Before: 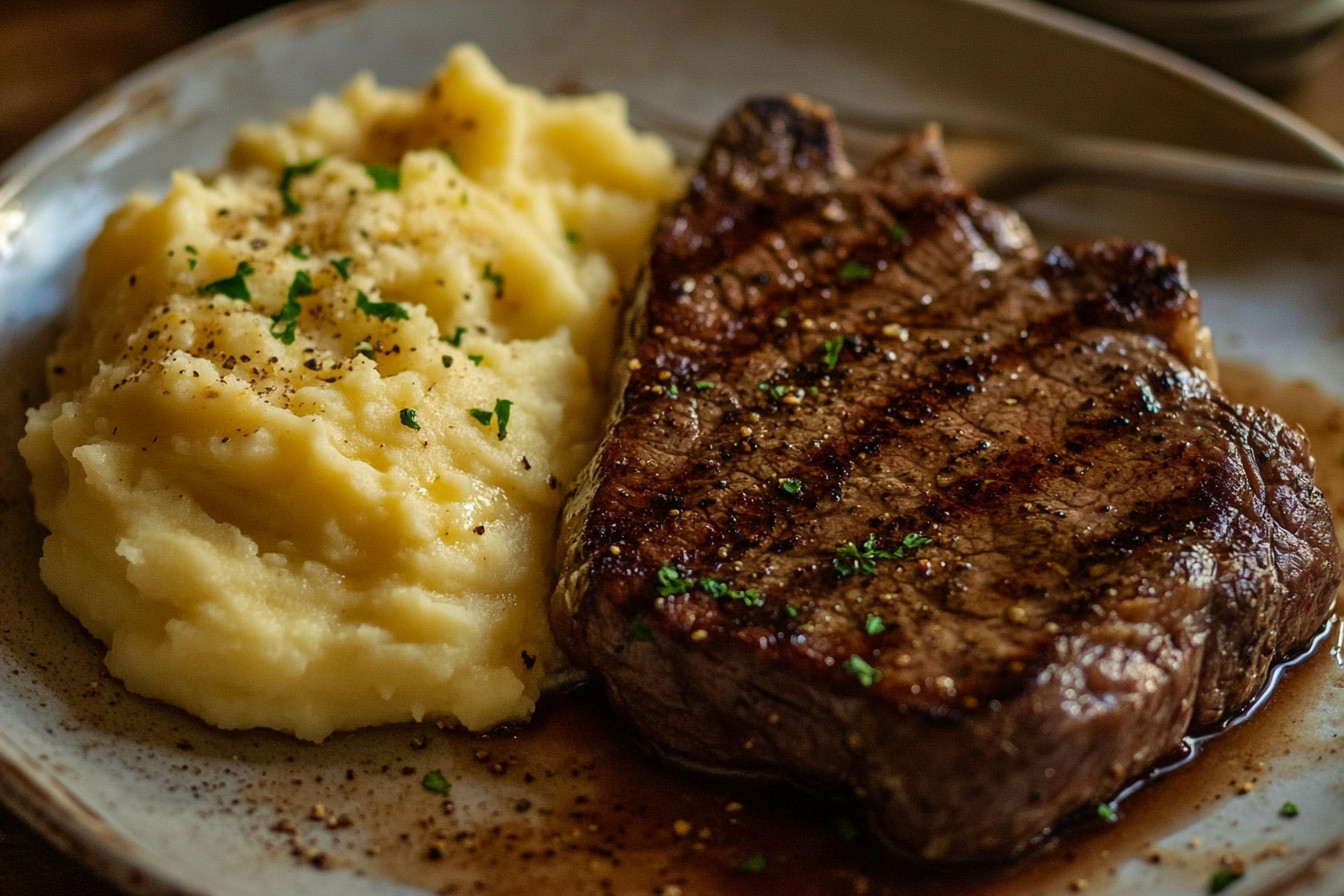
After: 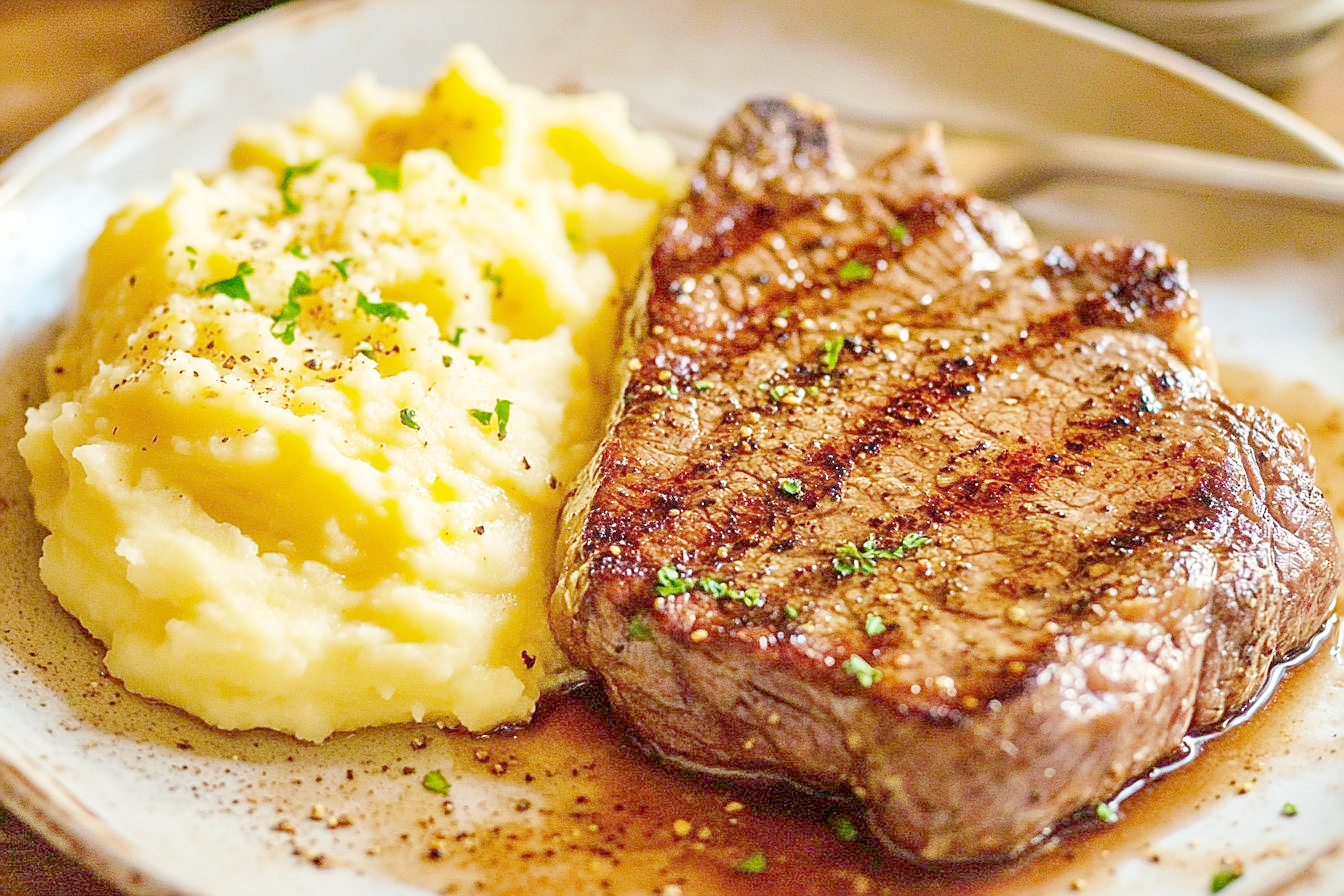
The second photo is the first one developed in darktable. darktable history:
sharpen: amount 0.6
base curve: curves: ch0 [(0, 0) (0.008, 0.007) (0.022, 0.029) (0.048, 0.089) (0.092, 0.197) (0.191, 0.399) (0.275, 0.534) (0.357, 0.65) (0.477, 0.78) (0.542, 0.833) (0.799, 0.973) (1, 1)], preserve colors none
color look up table: target L [81.66, 72.35, 62.32, 47.62, 200.04, 100.14, 94.98, 84.87, 72.18, 68.45, 68.2, 72.06, 57.86, 56.16, 51.08, 45, 36.09, 60.02, 58.07, 50.51, 32.35, 38.46, 14.11, 70.08, 58.1, 56.53, 0 ×23], target a [4.324, -22.64, -40.38, -15.01, 0, 0, 0.084, 0.144, 22.9, 46.53, 24.13, 0.286, 55.02, 0.727, 64.73, 23.84, 1.017, 9.468, 56.72, 12.77, 29.61, 21.16, 0.976, -29.27, -5.803, -22.13, 0 ×23], target b [86.81, 68.1, 43.13, 34.6, 0, 0, 1.082, 2.072, 24.72, 66.96, 70.94, 1.872, 26.55, 1.344, 42.06, 23.38, -0.215, -27.95, -10.83, -59.44, -25.52, -69.95, -0.626, -0.504, -26.19, -28.89, 0 ×23], num patches 26
